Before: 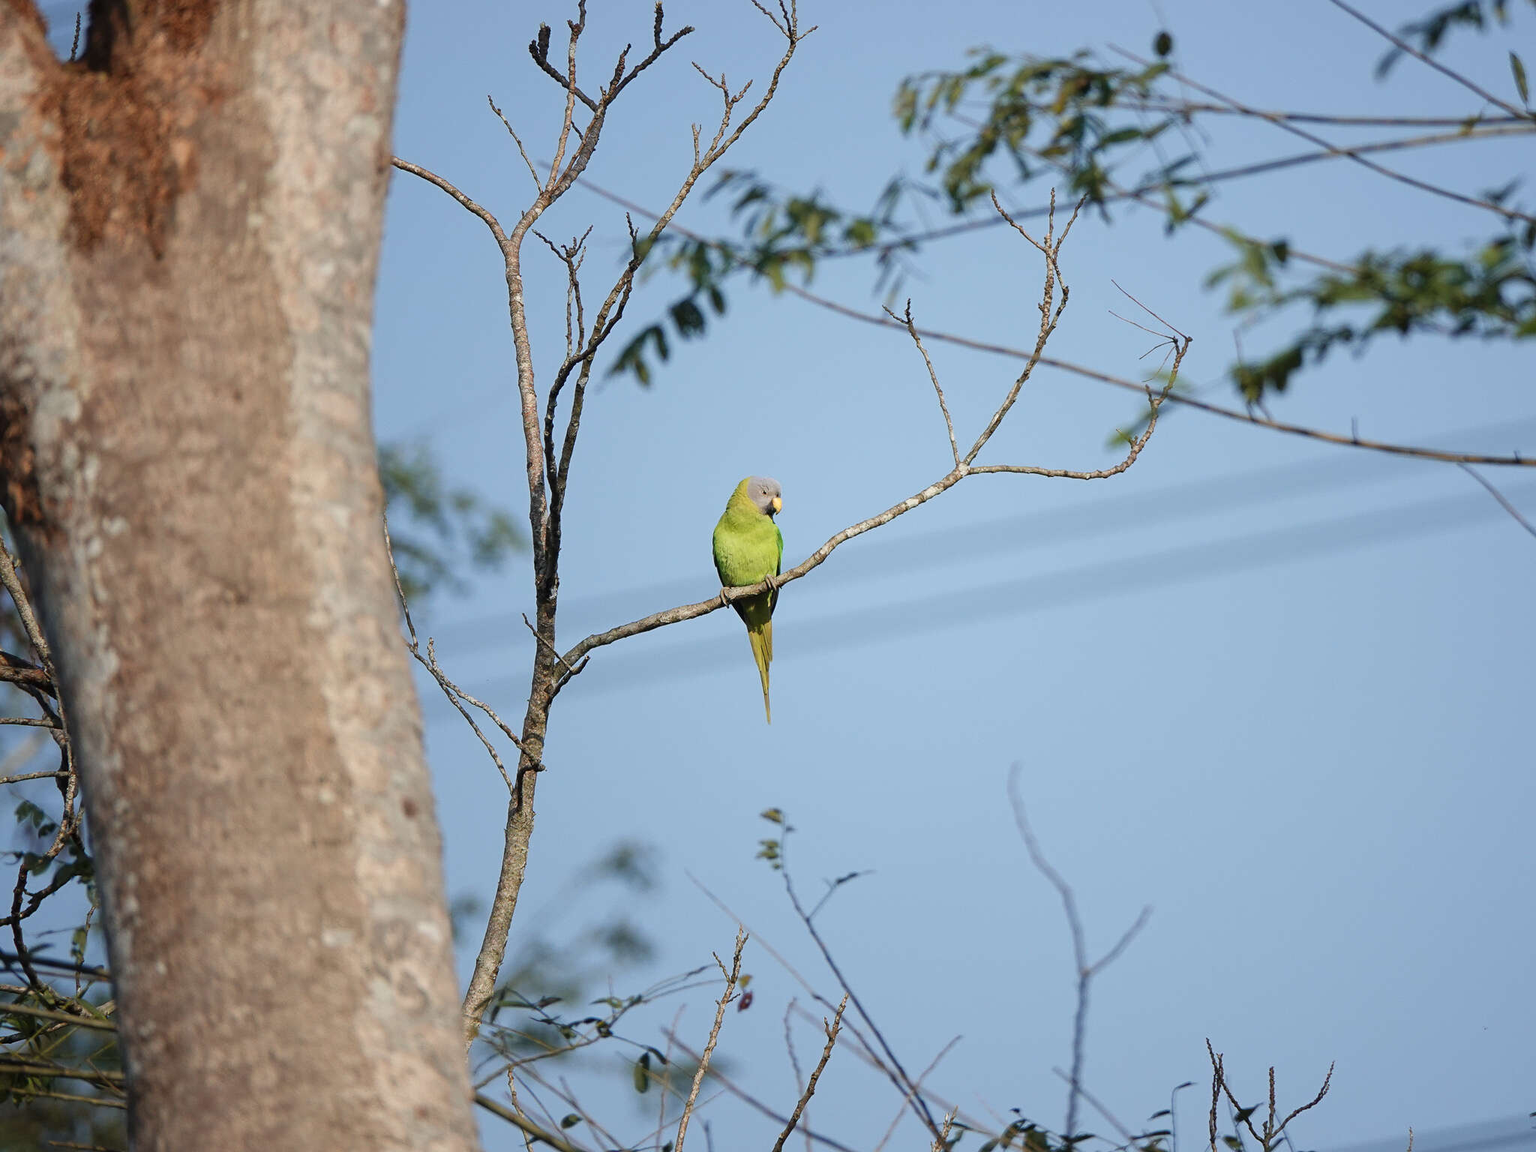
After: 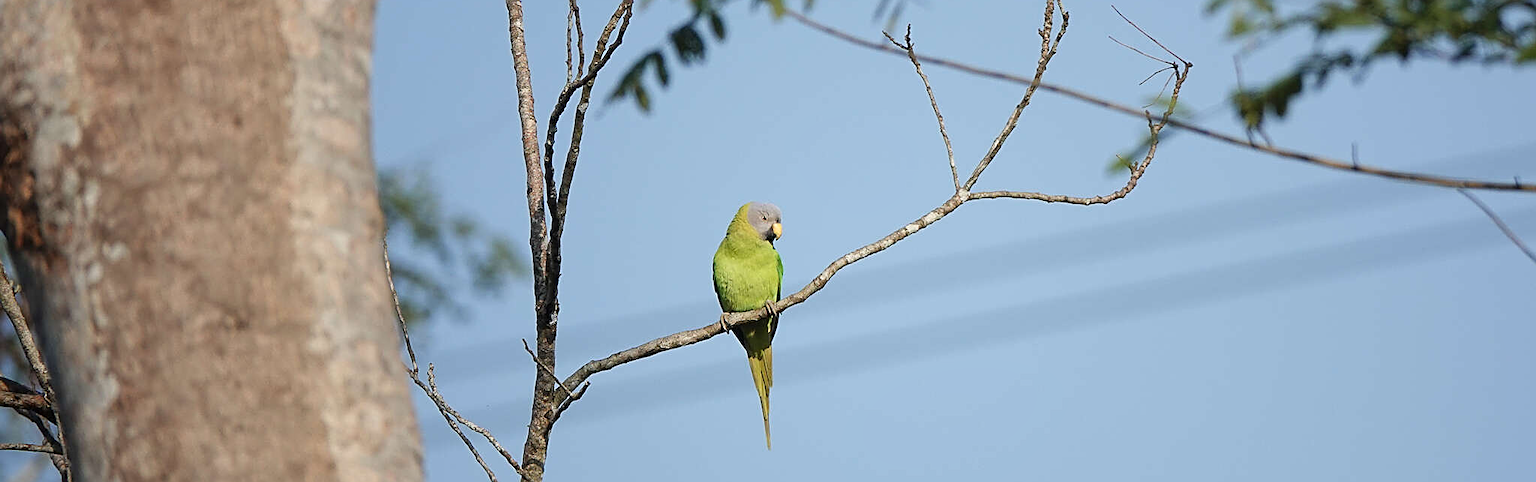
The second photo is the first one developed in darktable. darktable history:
tone equalizer: on, module defaults
sharpen: on, module defaults
crop and rotate: top 23.84%, bottom 34.294%
